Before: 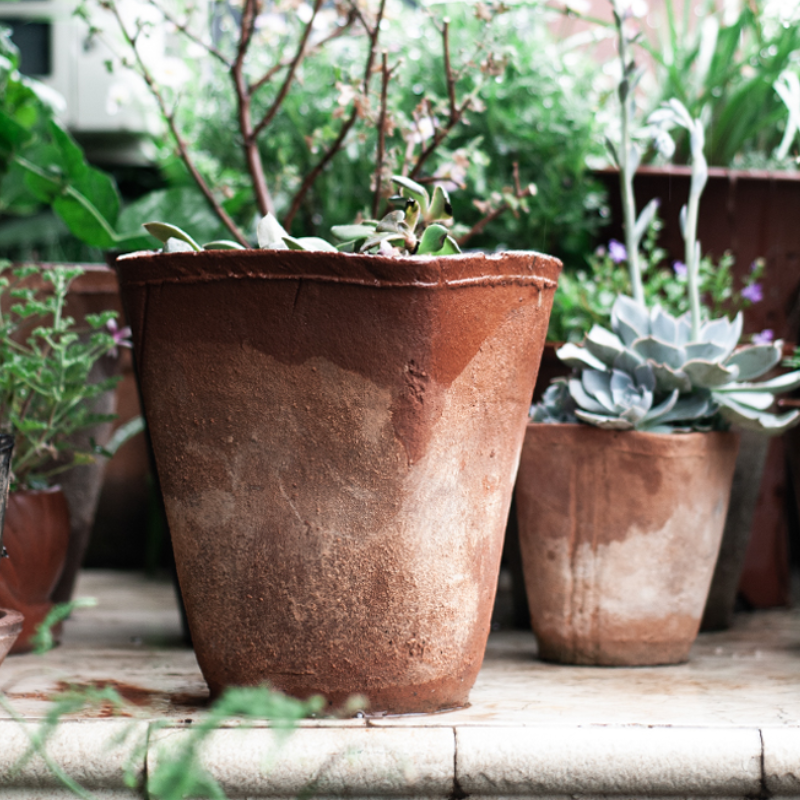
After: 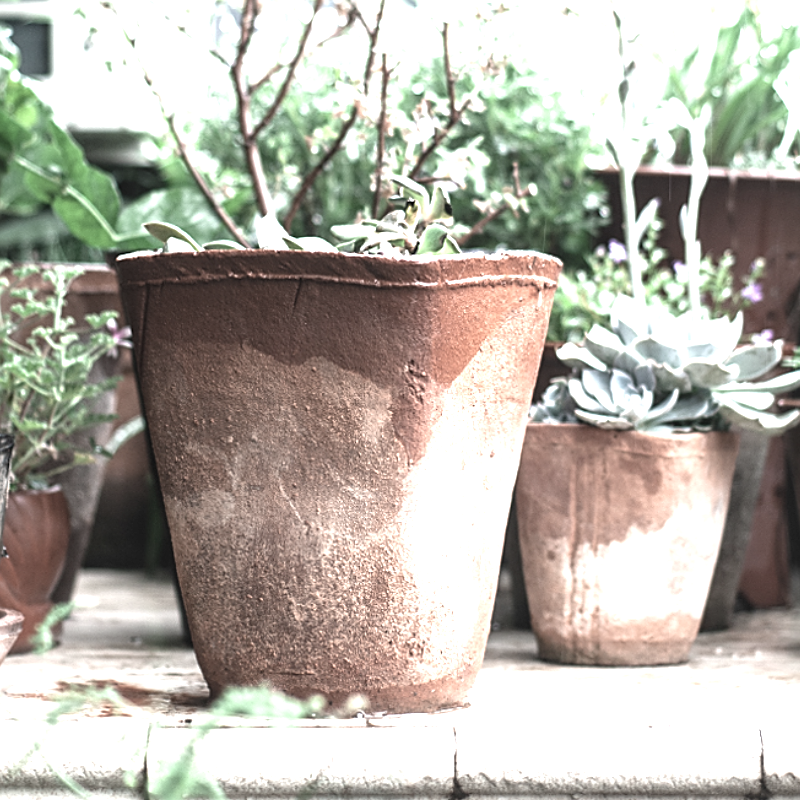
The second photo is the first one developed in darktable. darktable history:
exposure: black level correction 0, exposure 1.388 EV, compensate highlight preservation false
sharpen: on, module defaults
color correction: highlights b* -0.027, saturation 0.501
local contrast: detail 109%
